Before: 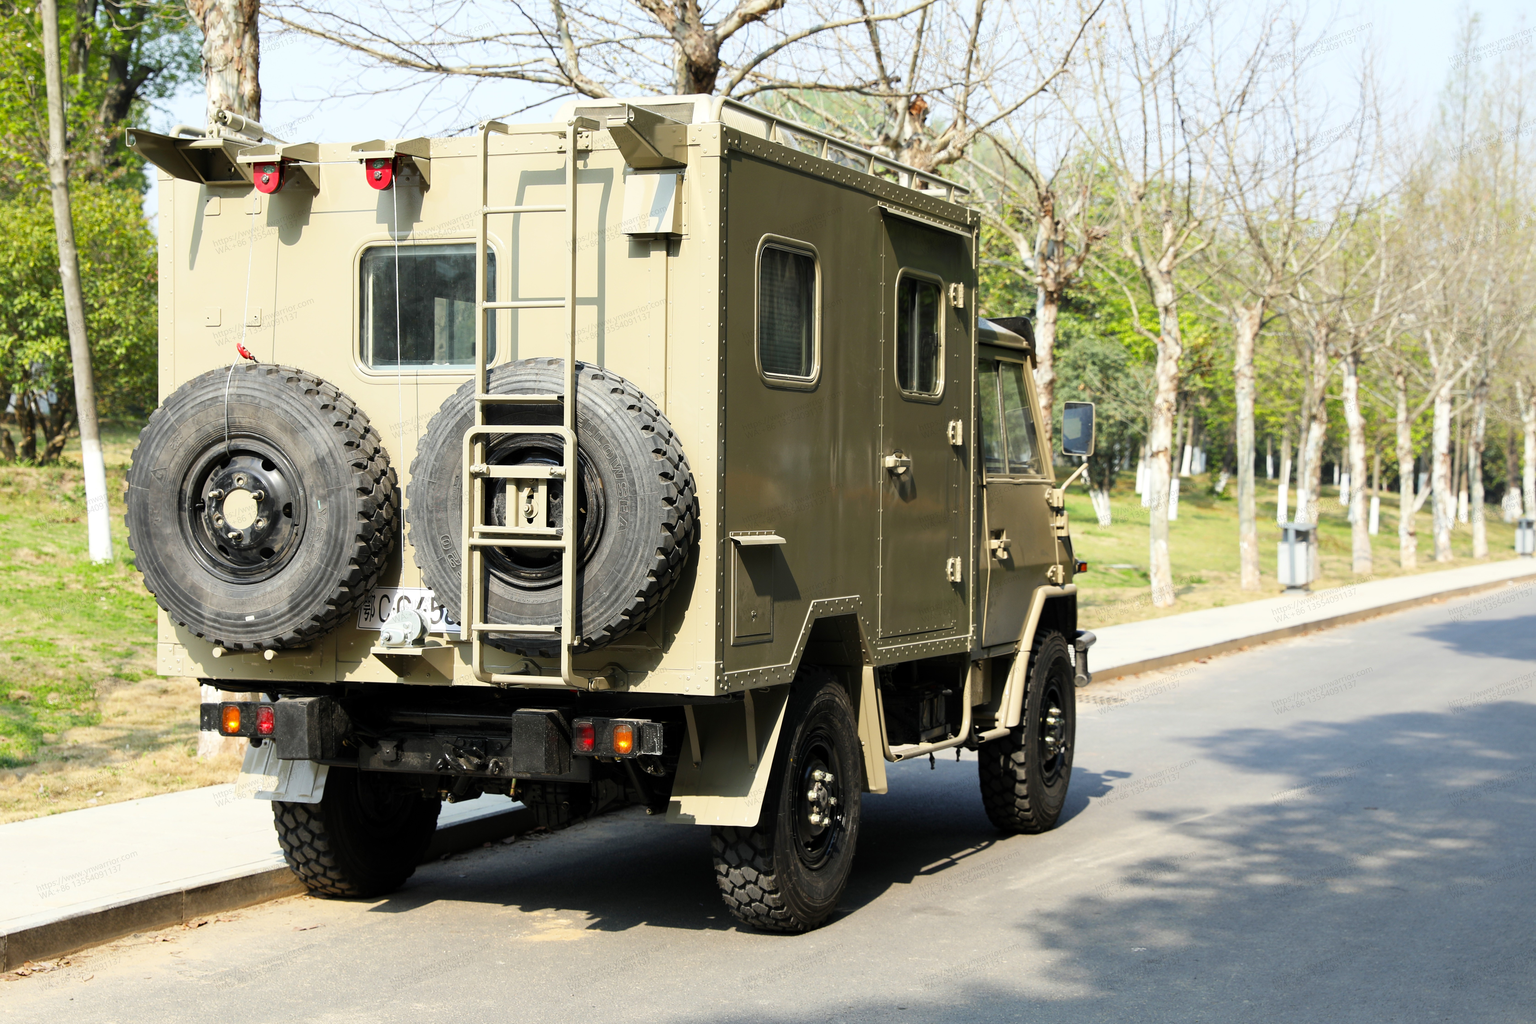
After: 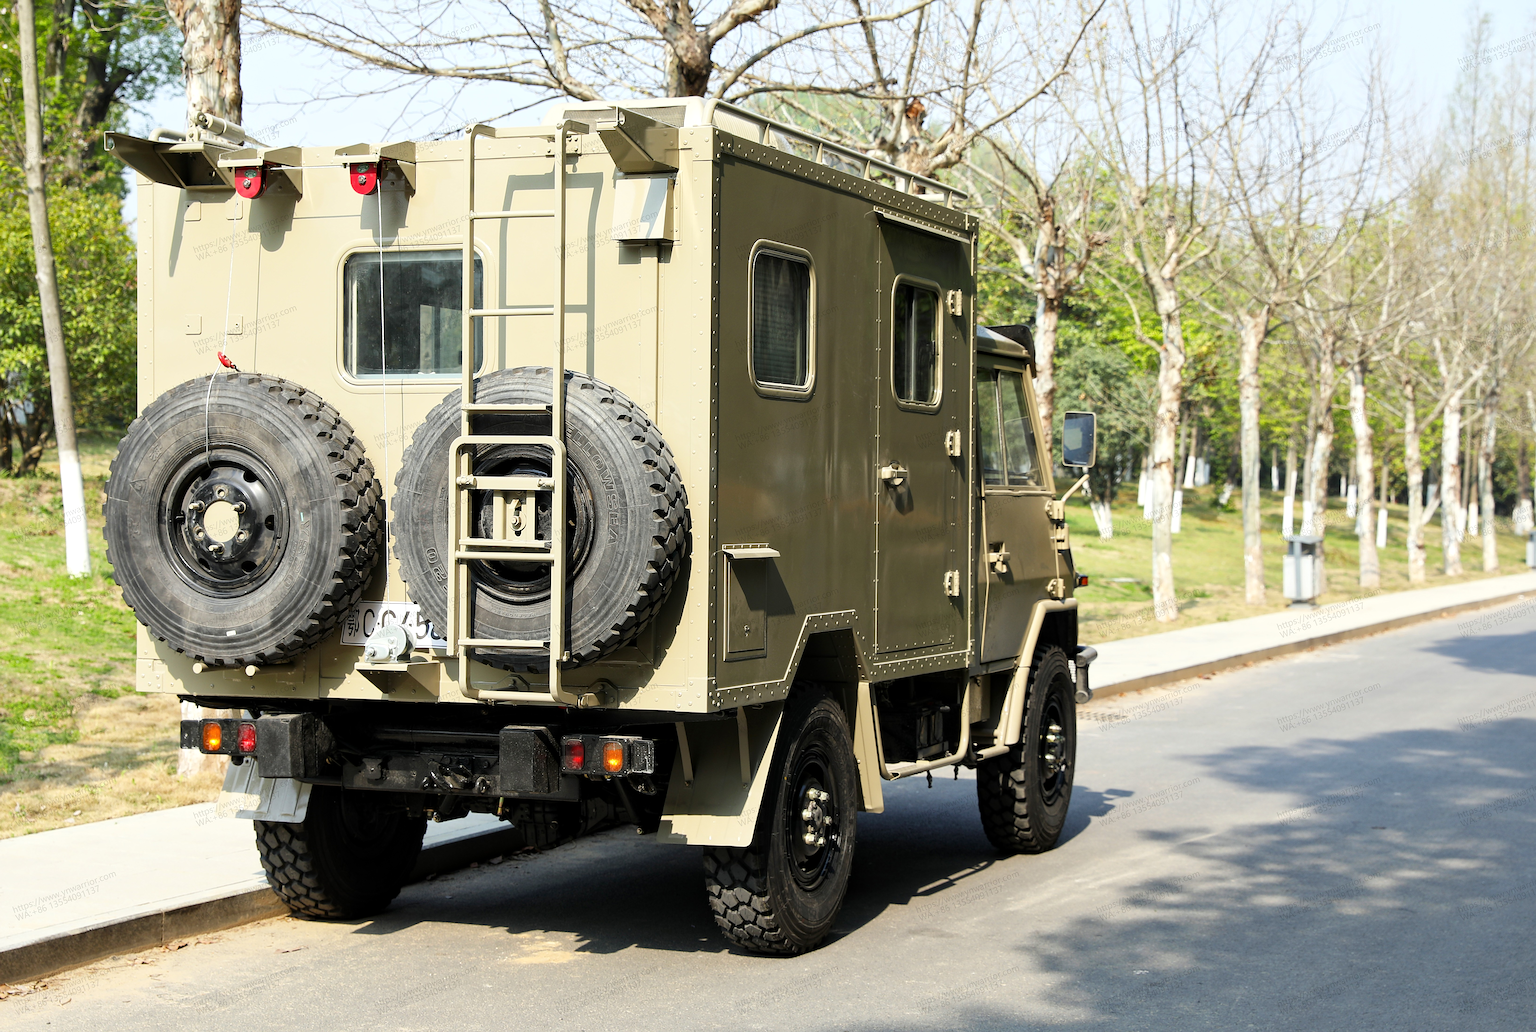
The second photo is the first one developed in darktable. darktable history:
local contrast: mode bilateral grid, contrast 21, coarseness 50, detail 119%, midtone range 0.2
crop and rotate: left 1.593%, right 0.703%, bottom 1.433%
sharpen: on, module defaults
